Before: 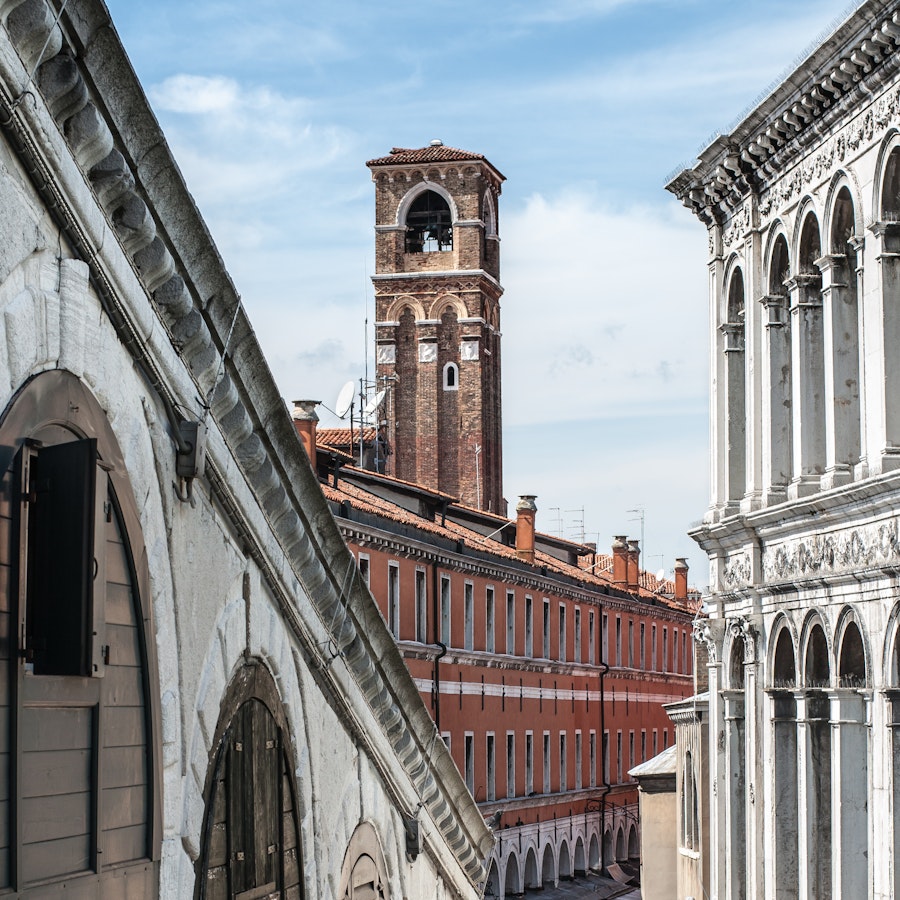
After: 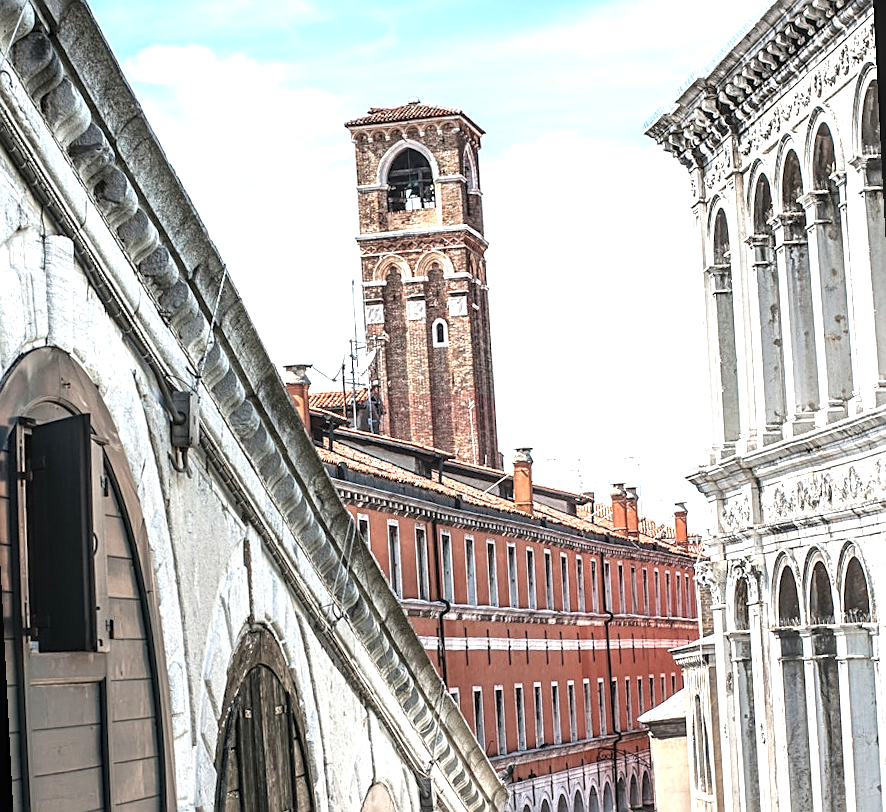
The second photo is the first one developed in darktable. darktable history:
exposure: black level correction 0, exposure 1 EV, compensate highlight preservation false
rotate and perspective: rotation -3°, crop left 0.031, crop right 0.968, crop top 0.07, crop bottom 0.93
local contrast: on, module defaults
sharpen: on, module defaults
